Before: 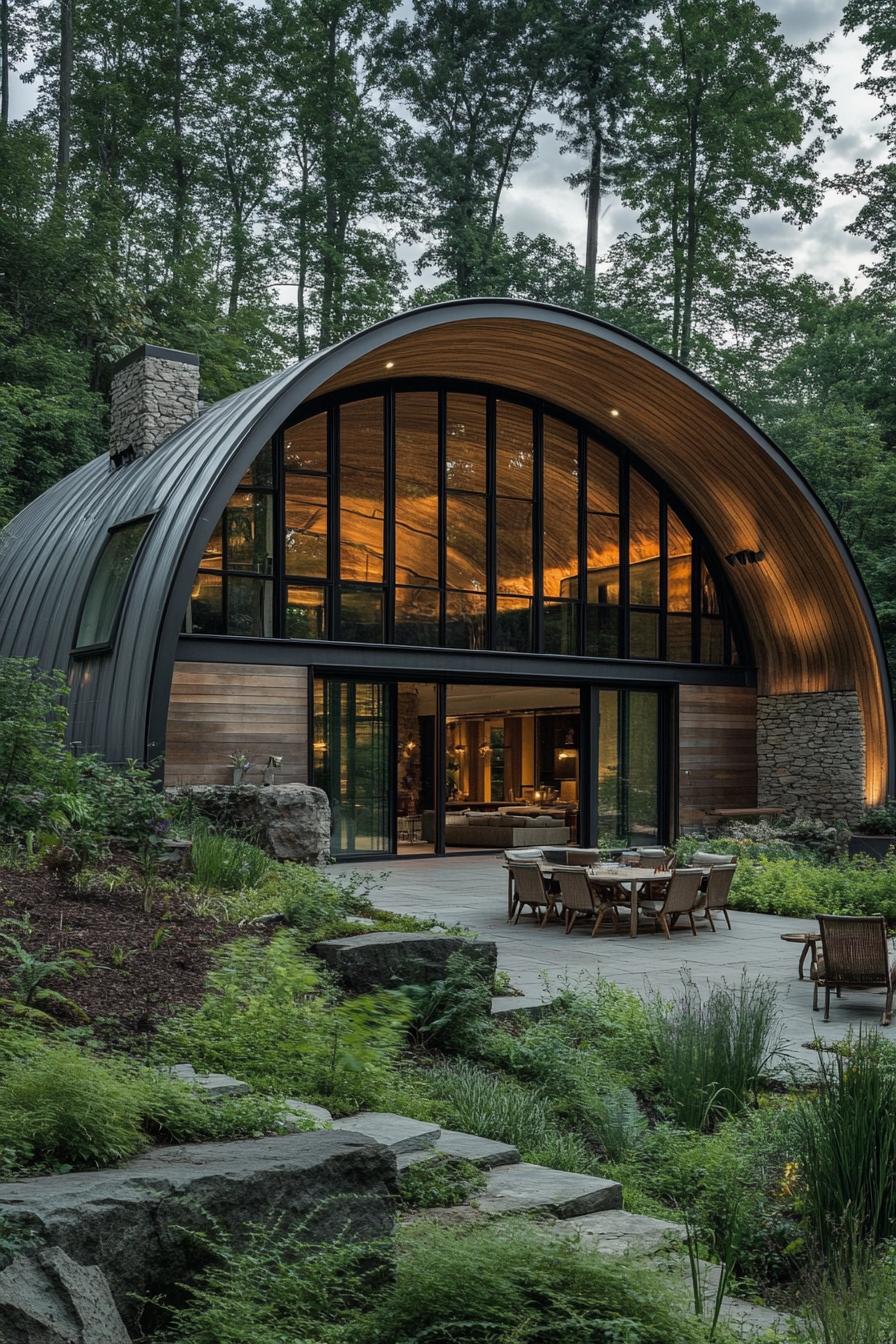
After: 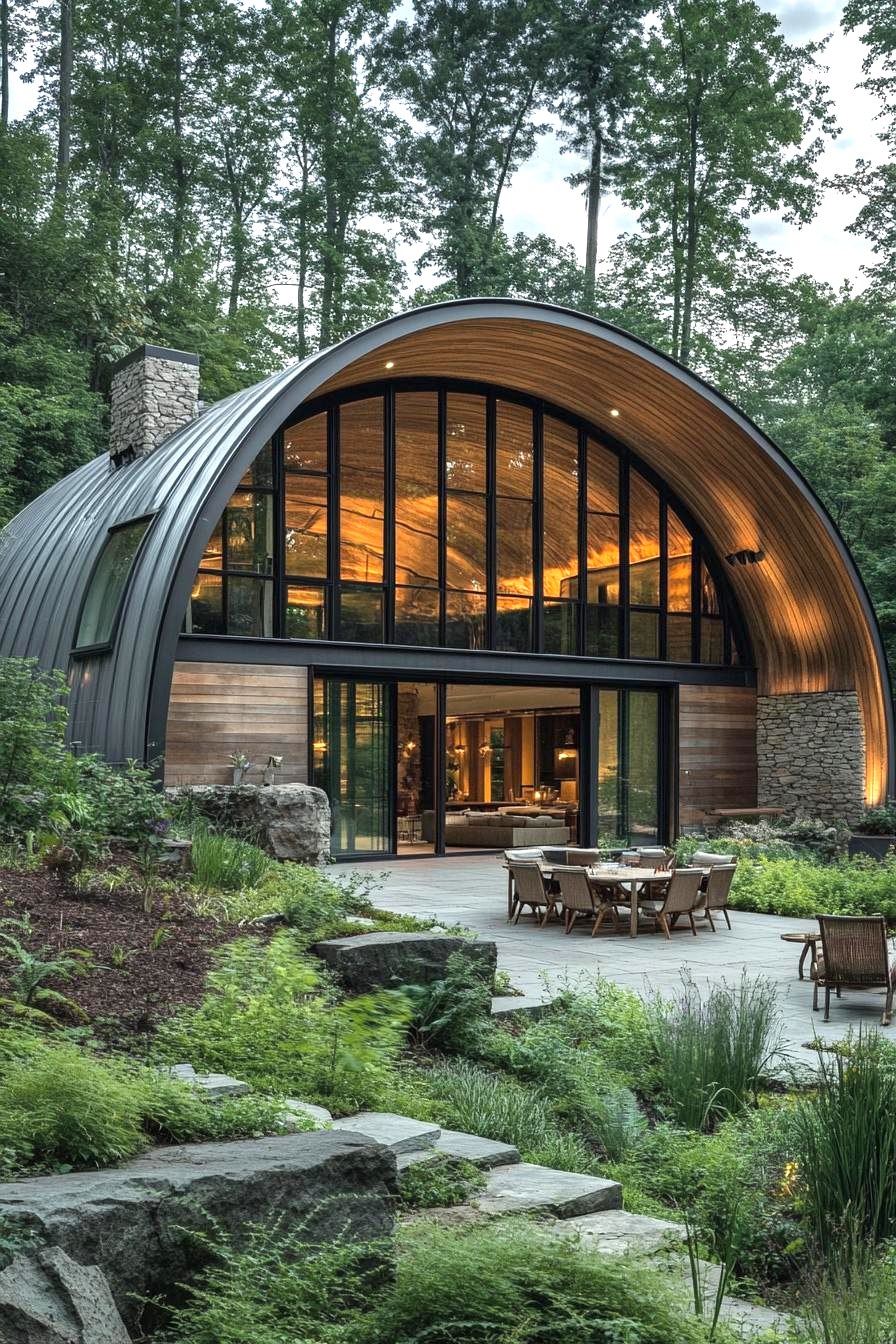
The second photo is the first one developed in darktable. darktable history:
rotate and perspective: automatic cropping original format, crop left 0, crop top 0
exposure: black level correction 0, exposure 1 EV, compensate exposure bias true, compensate highlight preservation false
